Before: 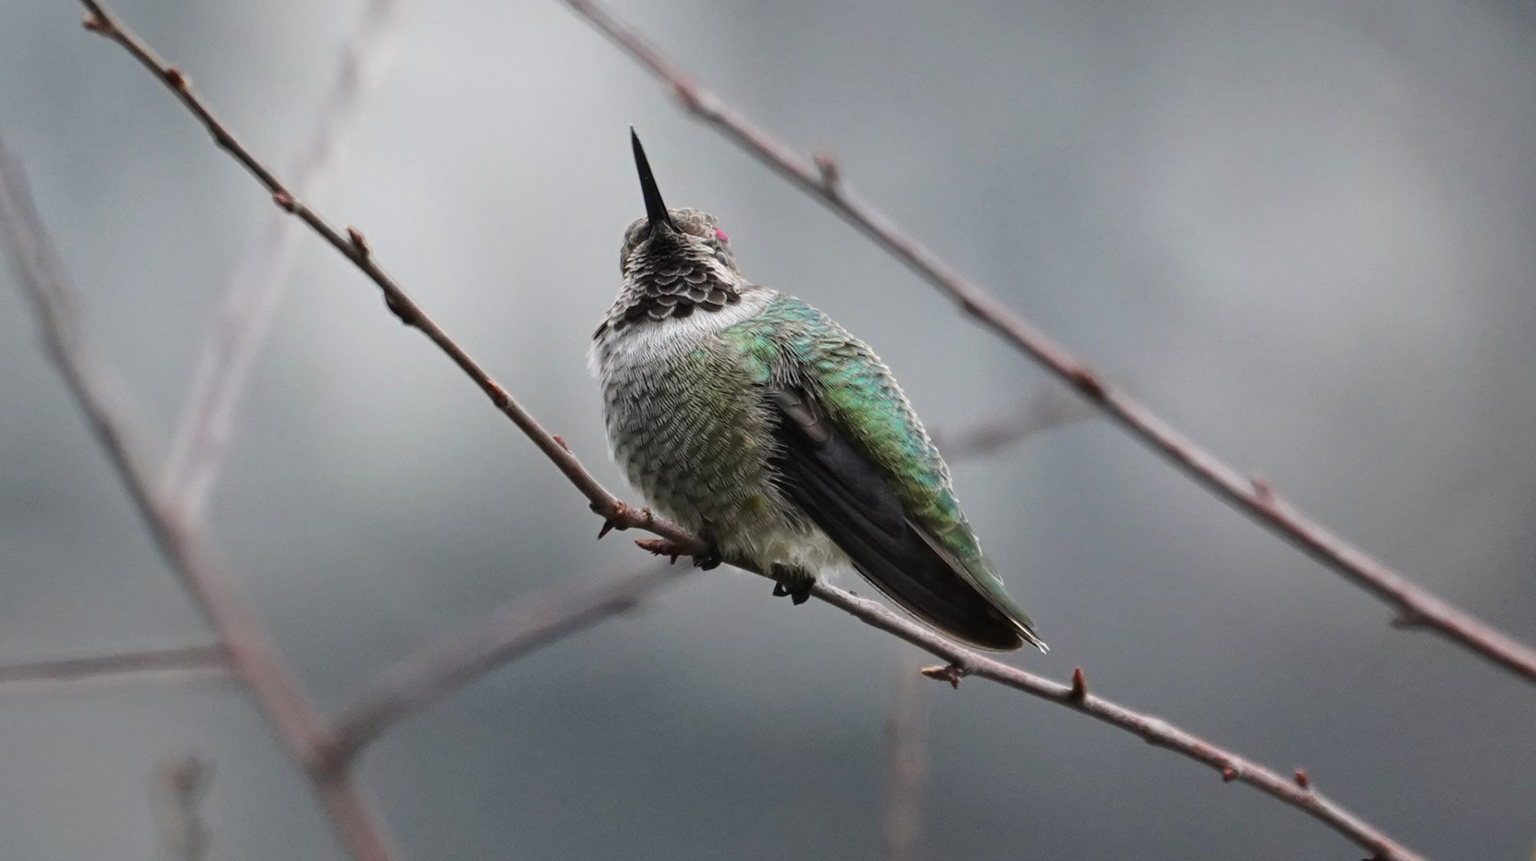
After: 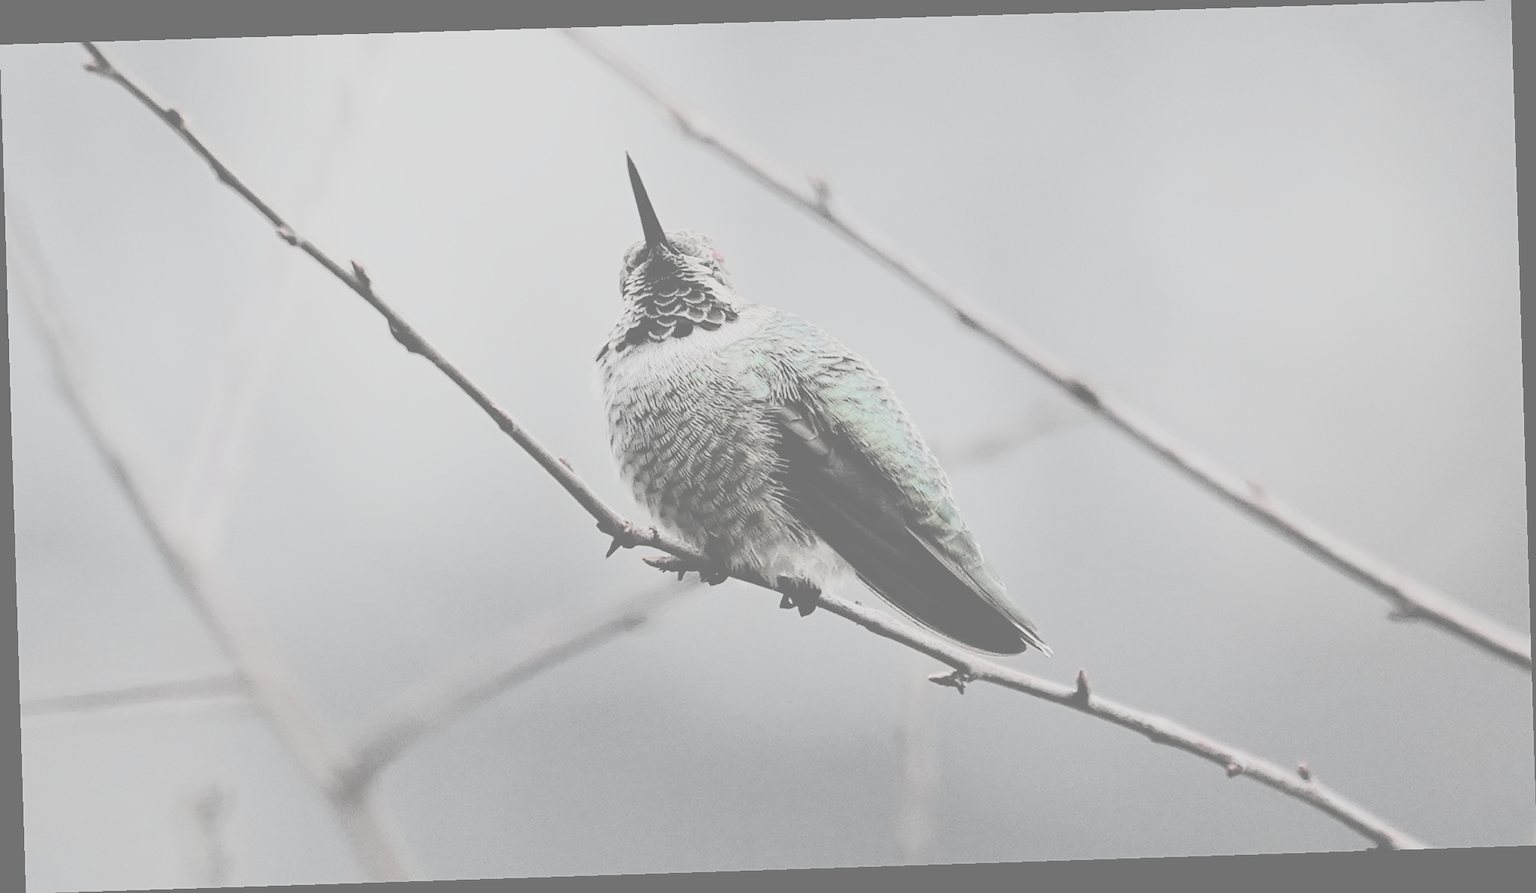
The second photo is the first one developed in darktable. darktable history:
tone equalizer: -8 EV -0.75 EV, -7 EV -0.7 EV, -6 EV -0.6 EV, -5 EV -0.4 EV, -3 EV 0.4 EV, -2 EV 0.6 EV, -1 EV 0.7 EV, +0 EV 0.75 EV, edges refinement/feathering 500, mask exposure compensation -1.57 EV, preserve details no
sharpen: on, module defaults
rotate and perspective: rotation -1.77°, lens shift (horizontal) 0.004, automatic cropping off
contrast brightness saturation: contrast -0.32, brightness 0.75, saturation -0.78
filmic rgb: black relative exposure -6.15 EV, white relative exposure 6.96 EV, hardness 2.23, color science v6 (2022)
